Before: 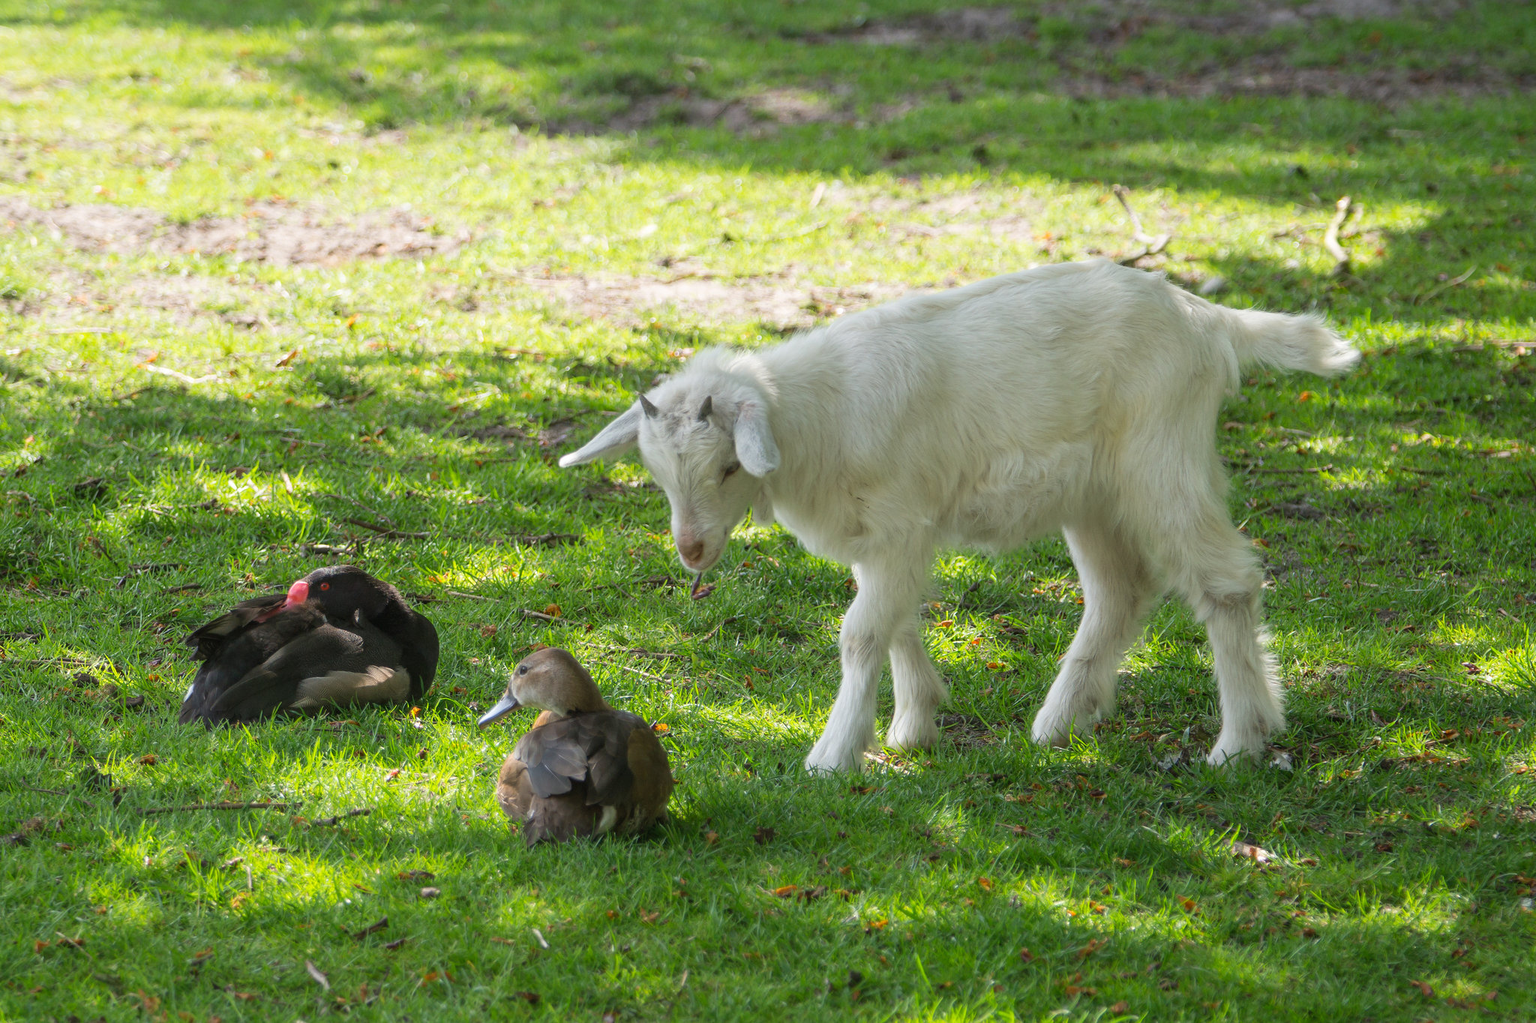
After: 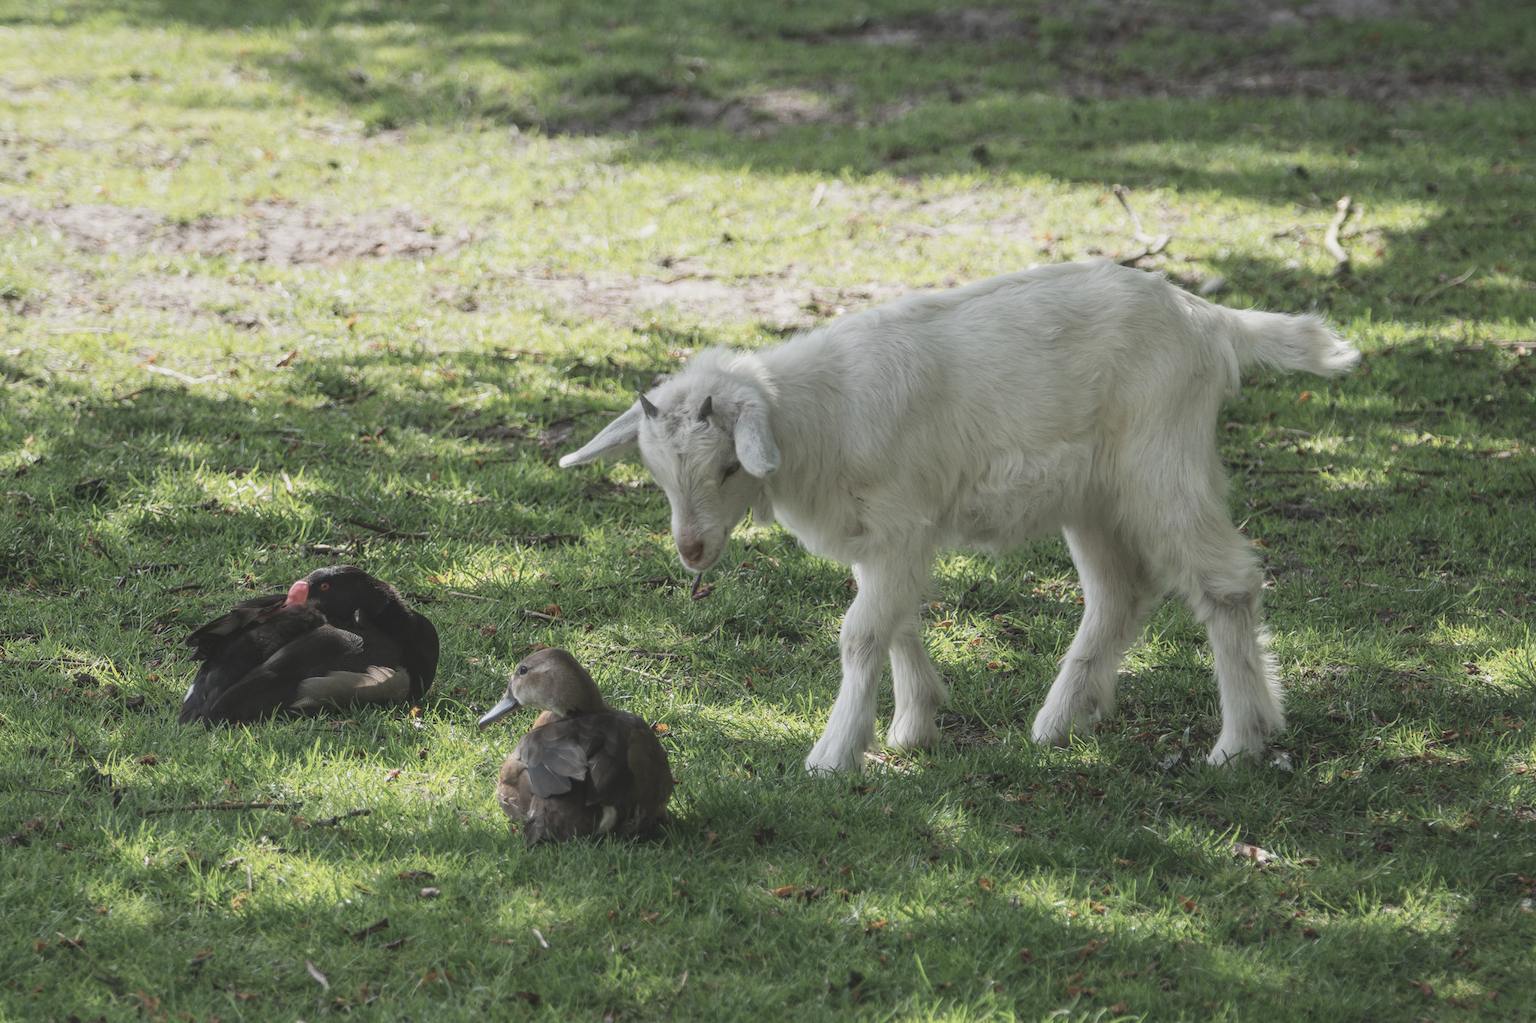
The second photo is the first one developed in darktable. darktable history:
contrast brightness saturation: contrast 0.1, saturation -0.36
local contrast: on, module defaults
exposure: black level correction -0.036, exposure -0.497 EV, compensate highlight preservation false
